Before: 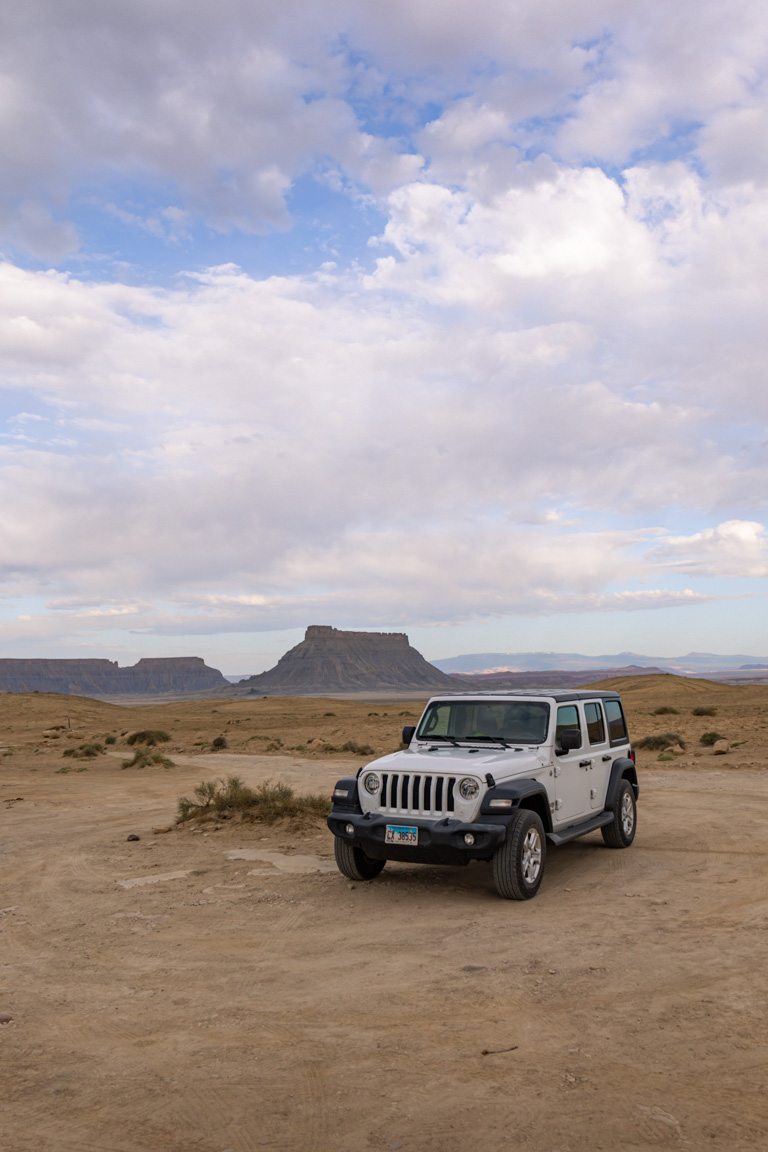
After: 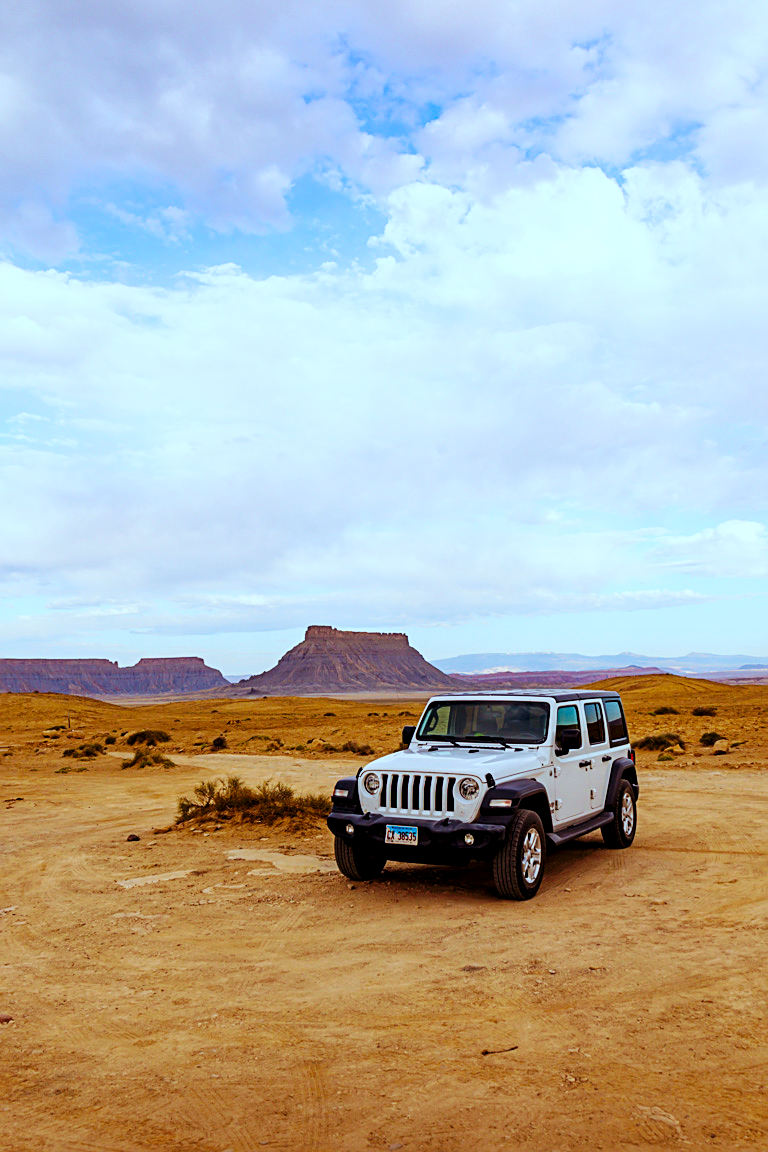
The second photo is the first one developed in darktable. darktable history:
sharpen: on, module defaults
exposure: black level correction 0.011, compensate exposure bias true, compensate highlight preservation false
velvia: on, module defaults
color balance rgb: power › chroma 1.537%, power › hue 25.69°, linear chroma grading › global chroma 14.37%, perceptual saturation grading › global saturation 17.44%, global vibrance 20%
color correction: highlights a* -11.95, highlights b* -14.92
base curve: curves: ch0 [(0, 0) (0.036, 0.025) (0.121, 0.166) (0.206, 0.329) (0.605, 0.79) (1, 1)], preserve colors none
